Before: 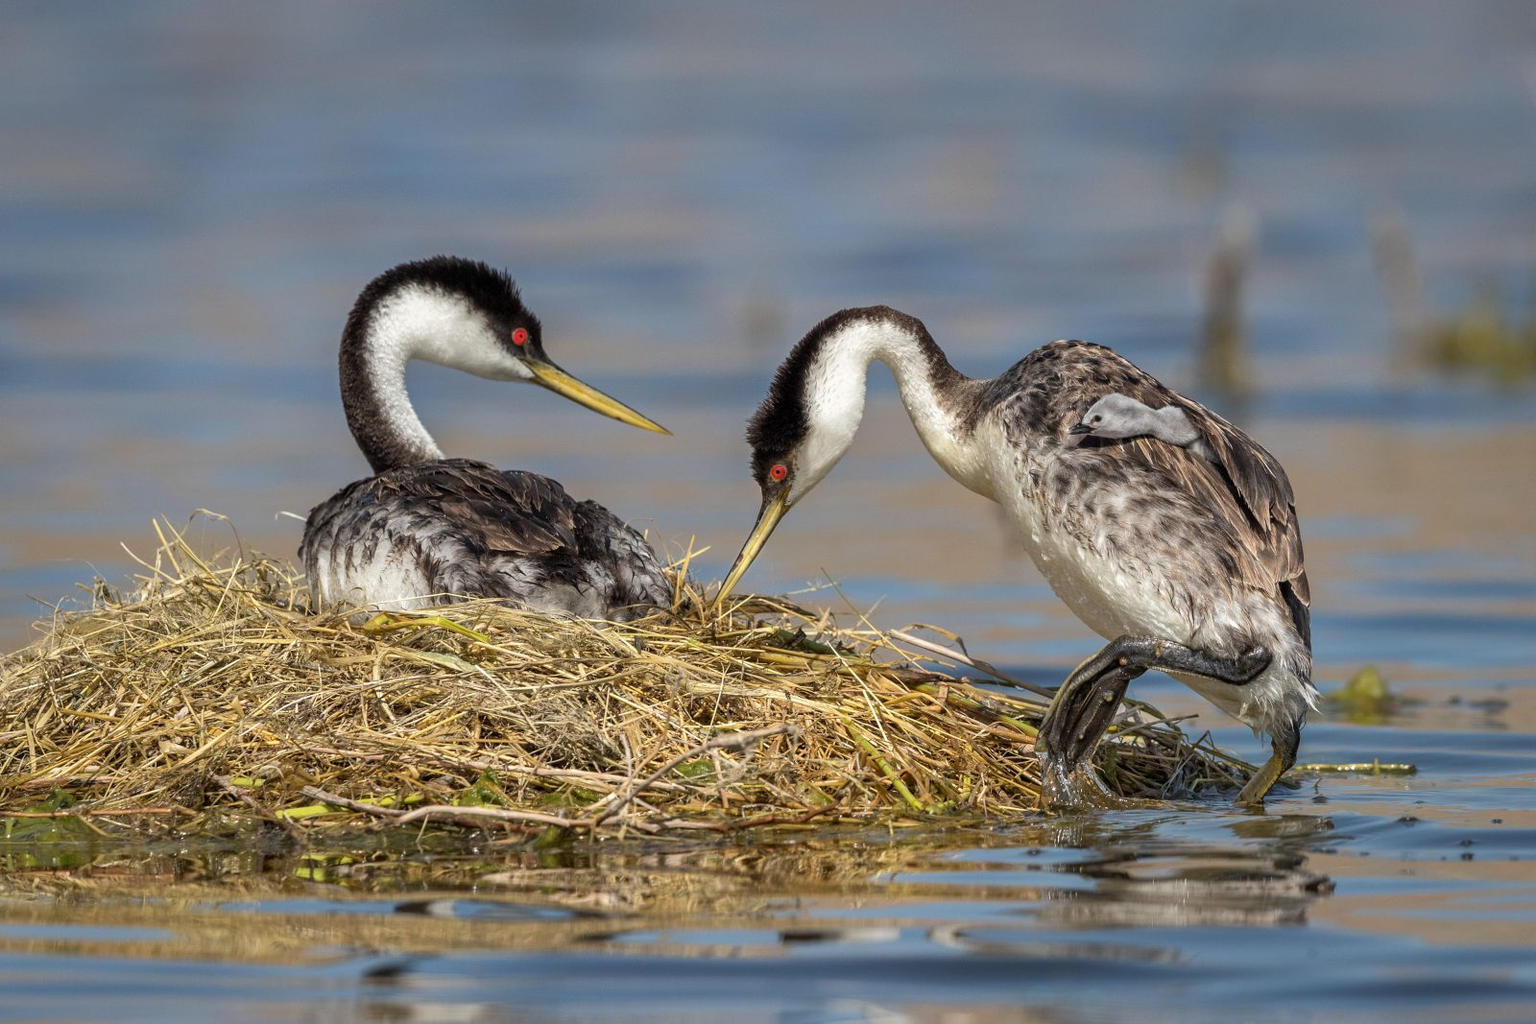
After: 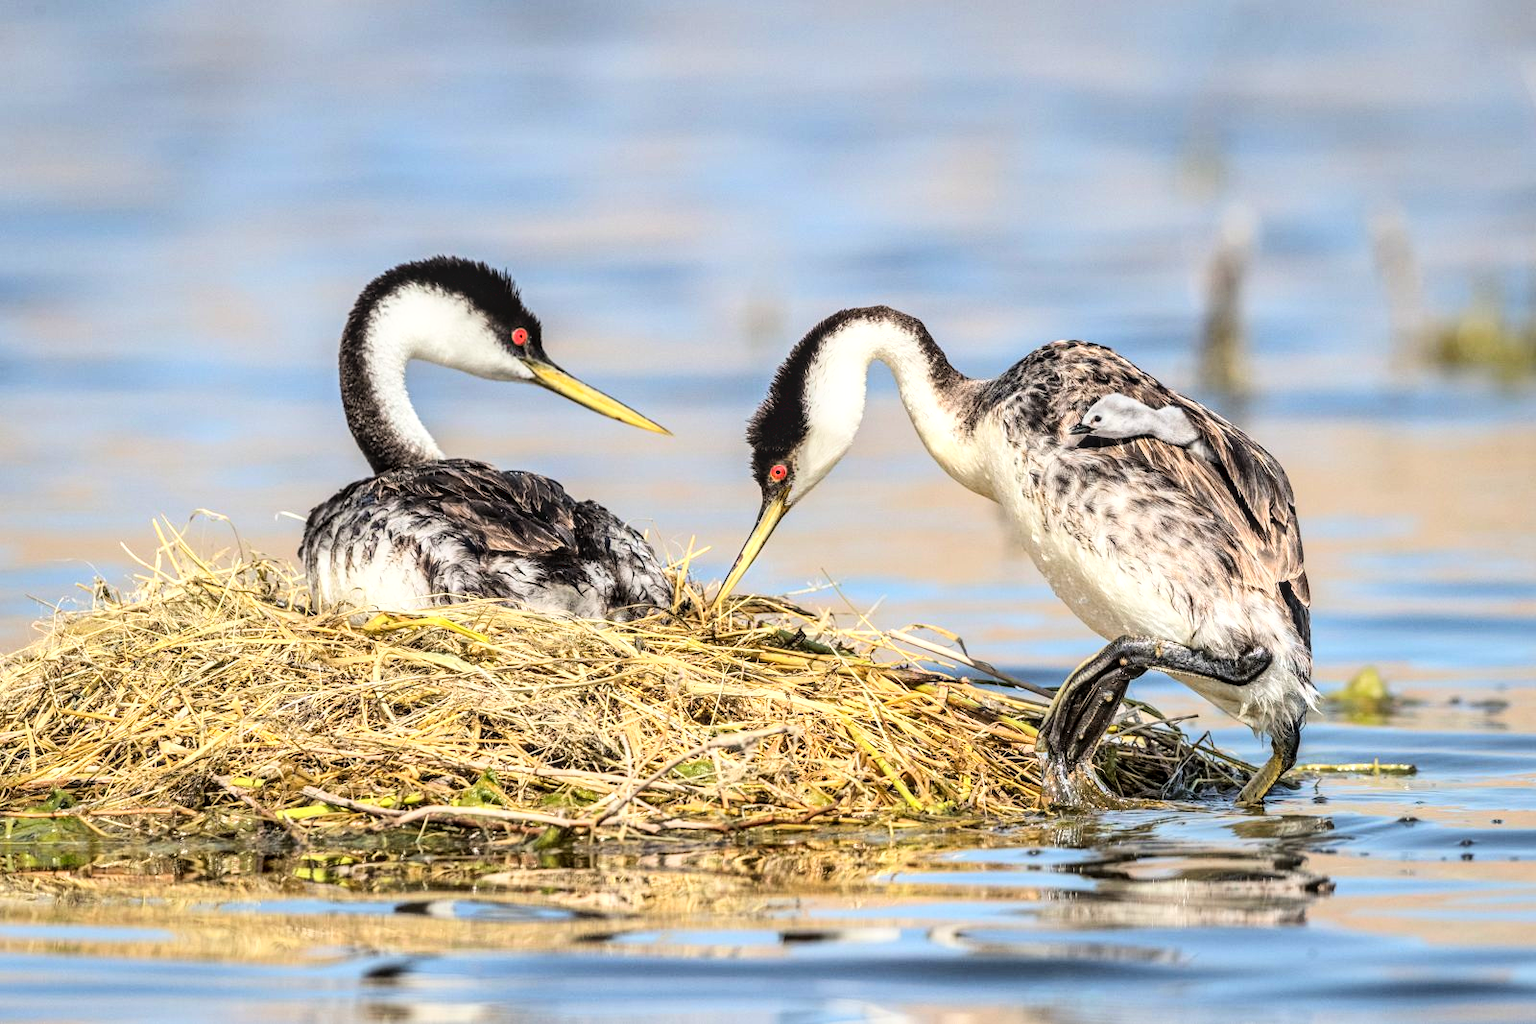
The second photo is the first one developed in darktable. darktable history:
local contrast: on, module defaults
base curve: curves: ch0 [(0, 0.003) (0.001, 0.002) (0.006, 0.004) (0.02, 0.022) (0.048, 0.086) (0.094, 0.234) (0.162, 0.431) (0.258, 0.629) (0.385, 0.8) (0.548, 0.918) (0.751, 0.988) (1, 1)]
